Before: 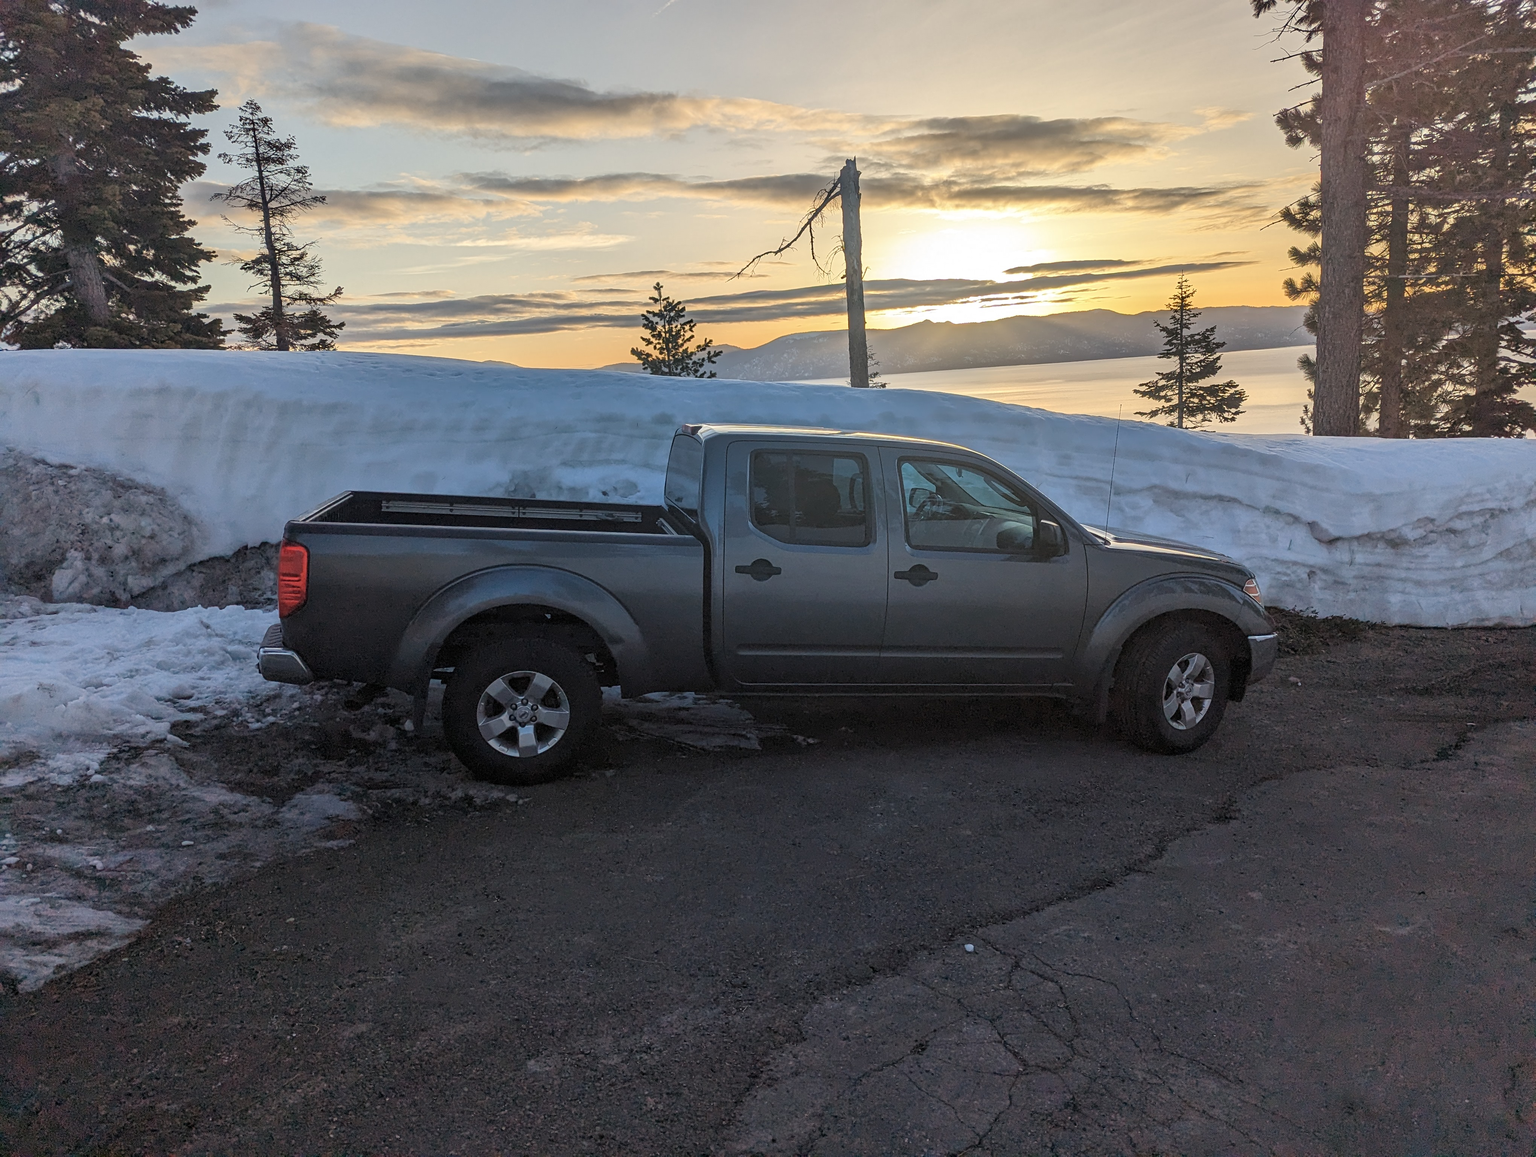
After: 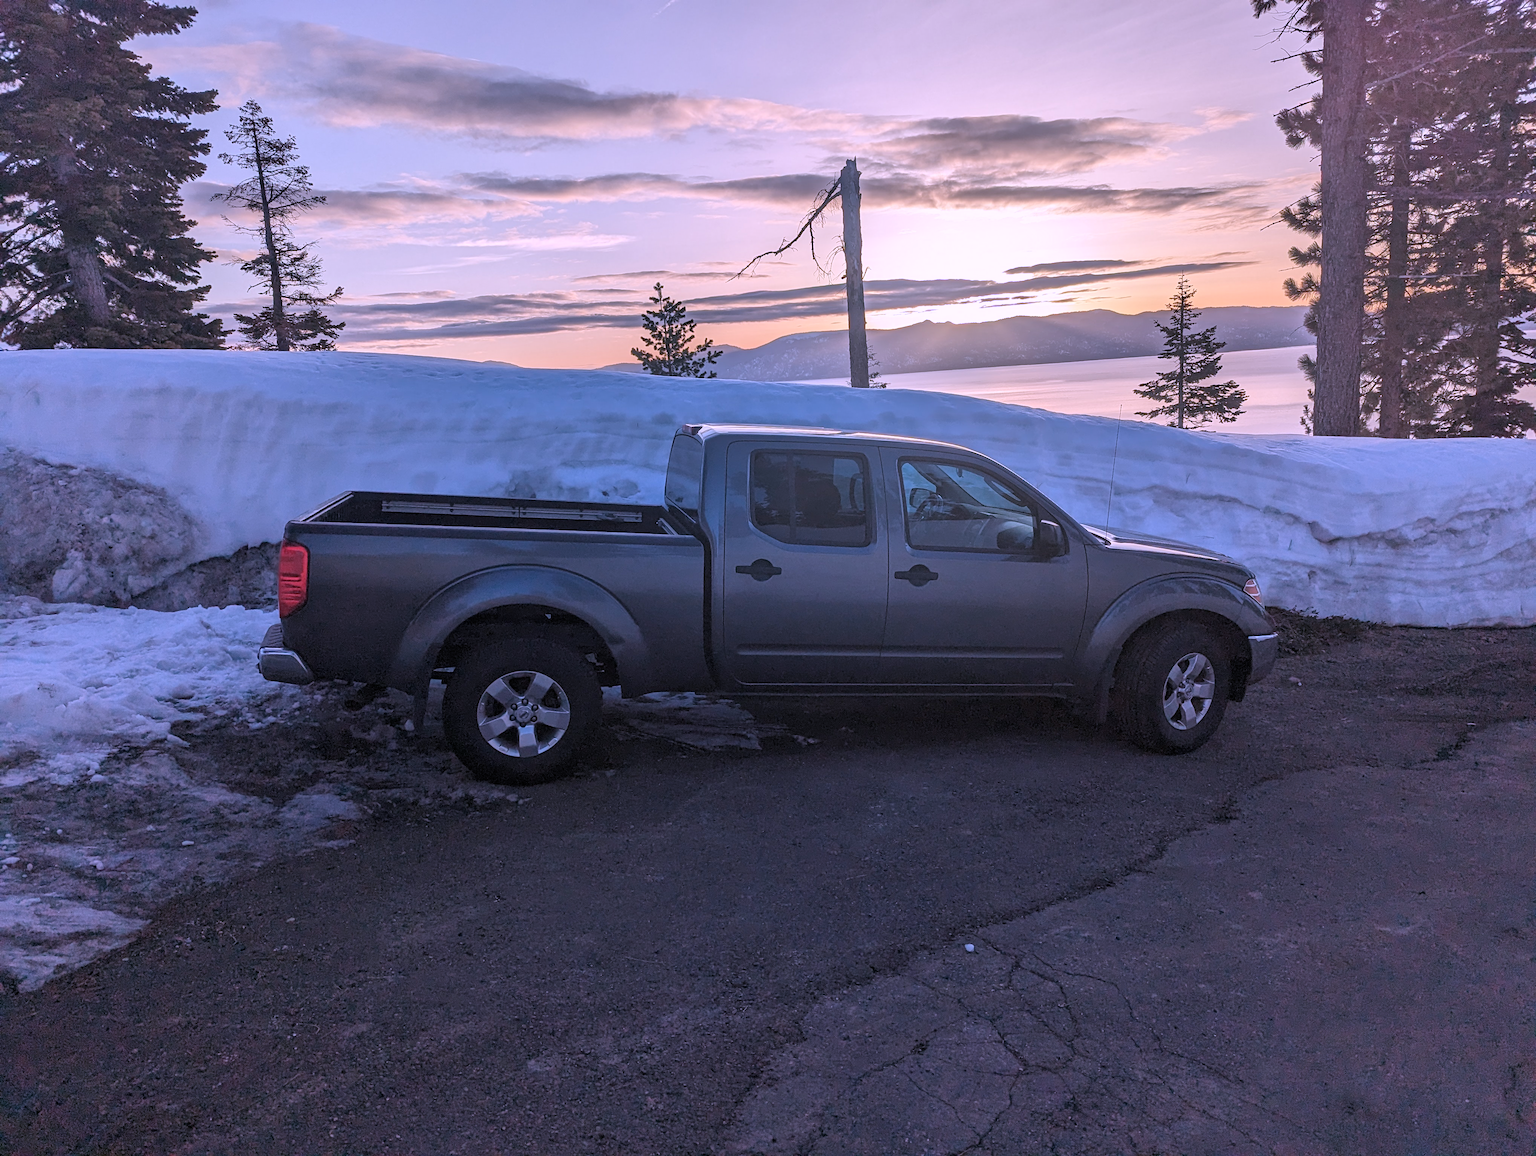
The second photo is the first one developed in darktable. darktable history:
color calibration: illuminant as shot in camera, x 0.37, y 0.382, temperature 4313.32 K
color correction: highlights a* 15.46, highlights b* -20.56
